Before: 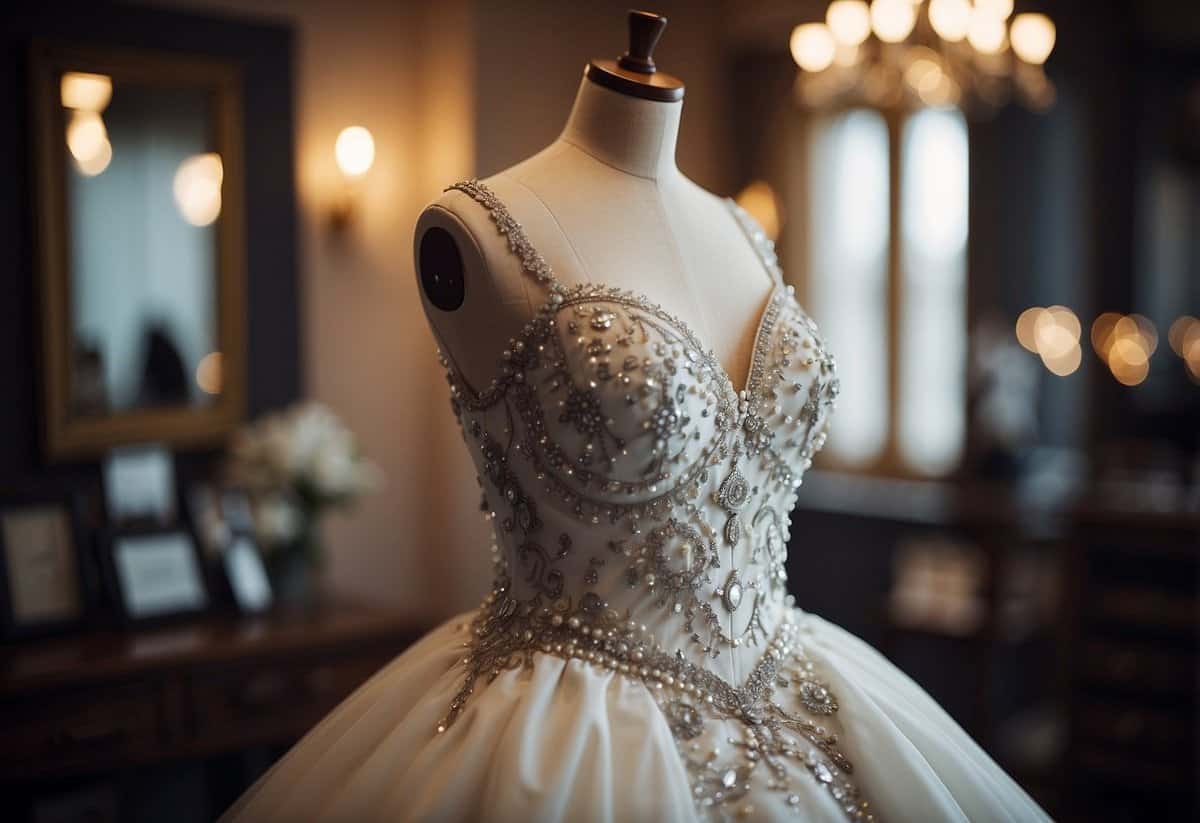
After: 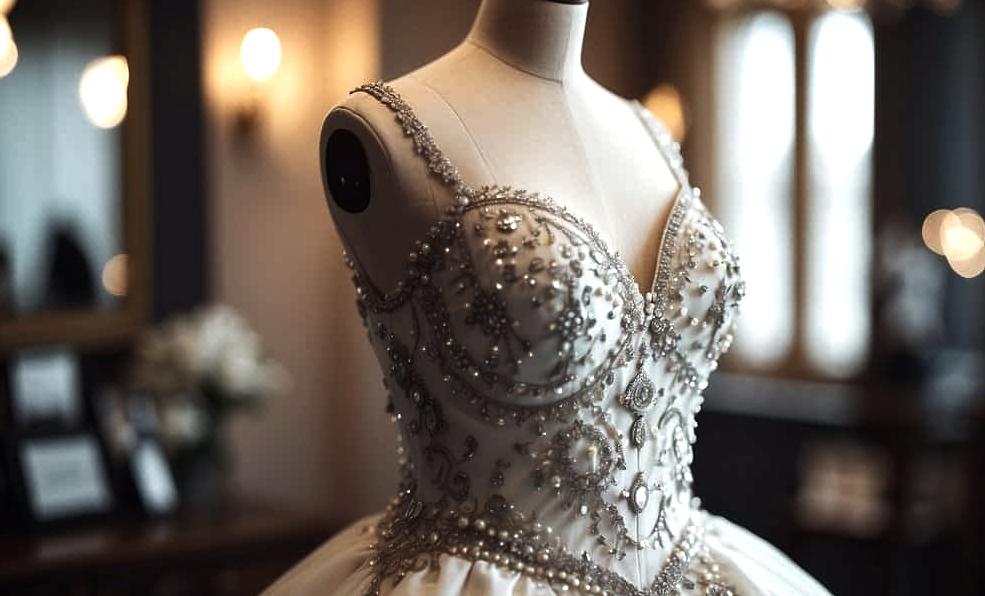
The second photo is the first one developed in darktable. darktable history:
color balance rgb: linear chroma grading › global chroma -15.802%, perceptual saturation grading › global saturation 0.814%, perceptual brilliance grading › global brilliance 15.461%, perceptual brilliance grading › shadows -35.02%, contrast 4.203%
crop: left 7.904%, top 11.994%, right 9.944%, bottom 15.469%
